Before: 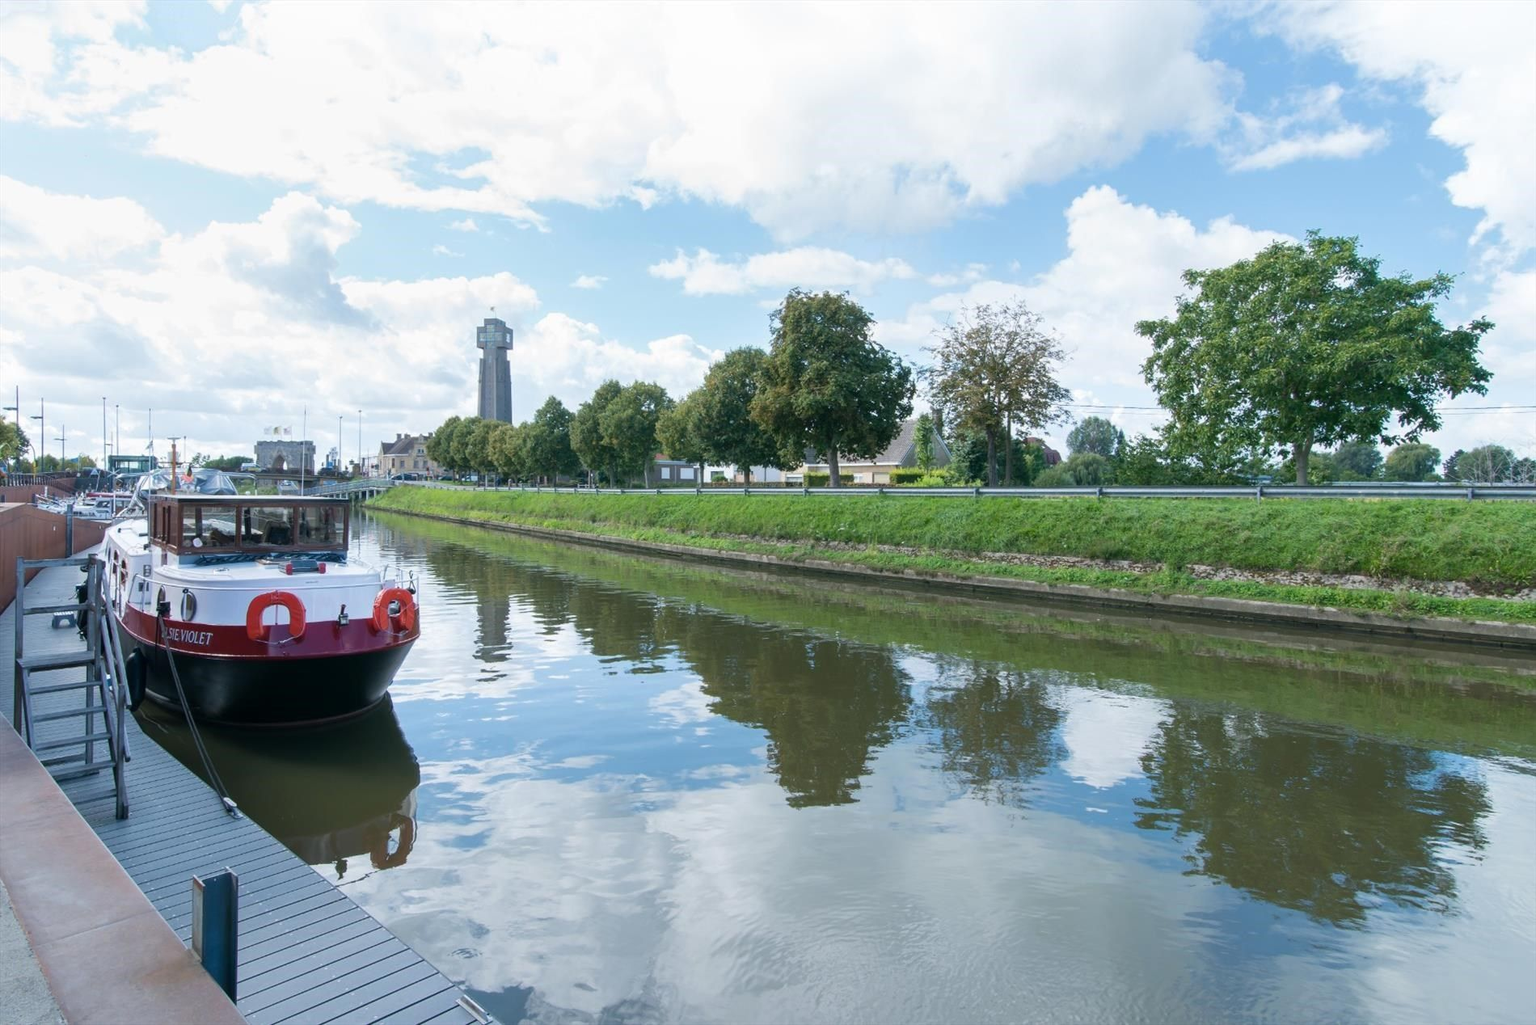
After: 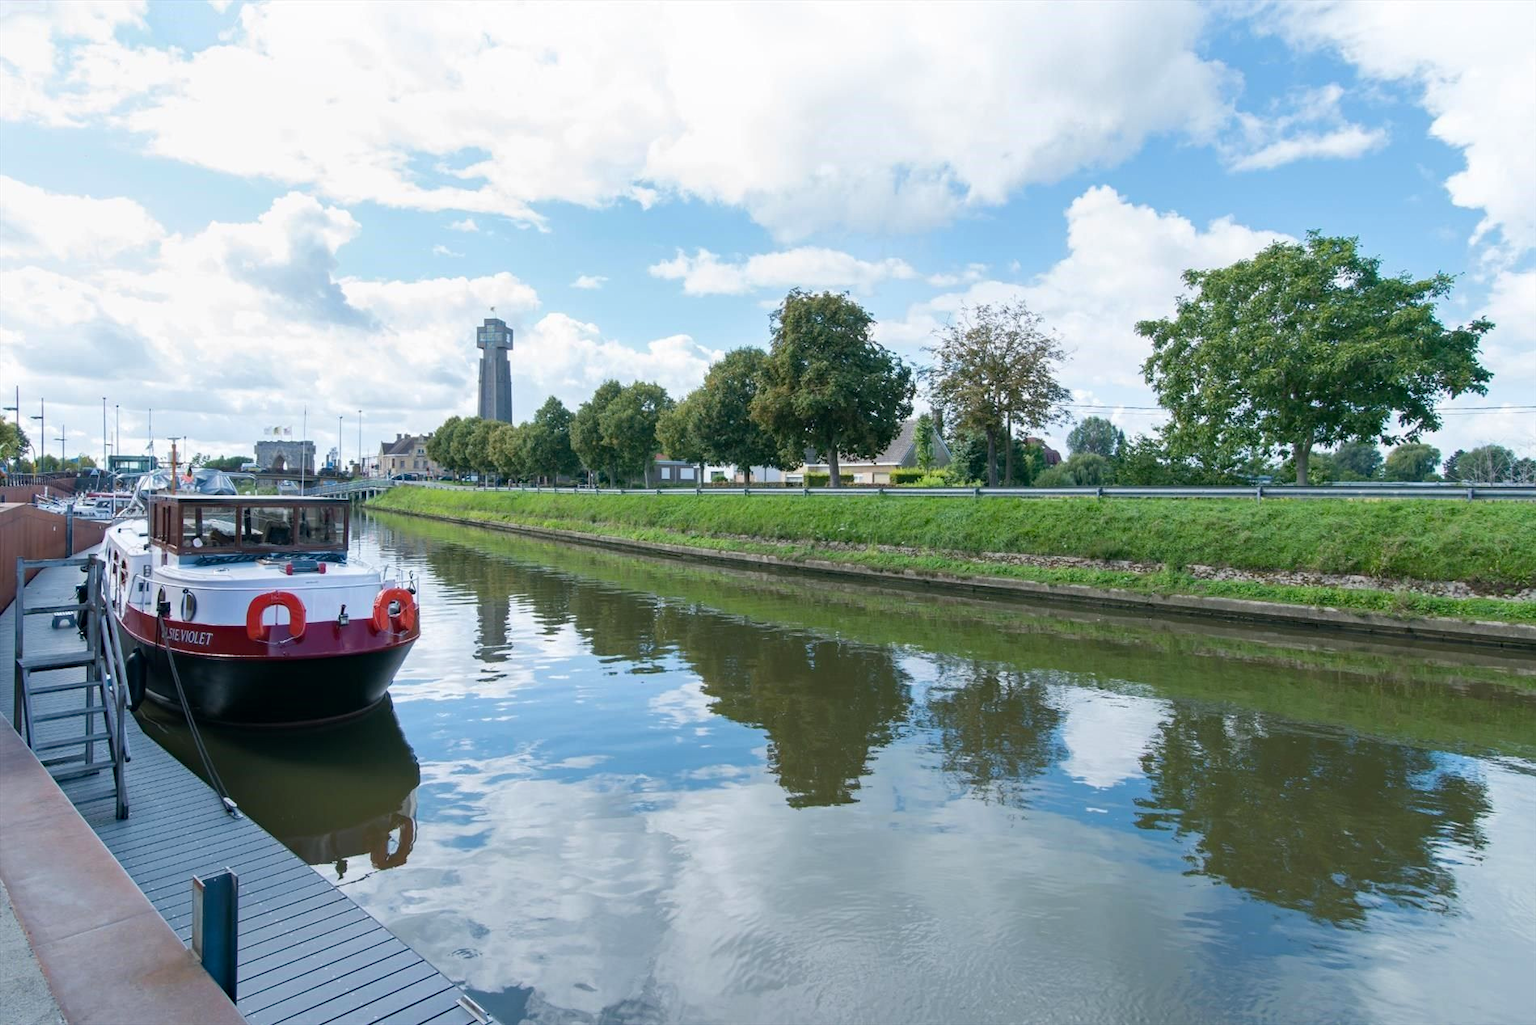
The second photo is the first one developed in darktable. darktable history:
haze removal: compatibility mode true, adaptive false
color correction: highlights a* 0.034, highlights b* -0.414
